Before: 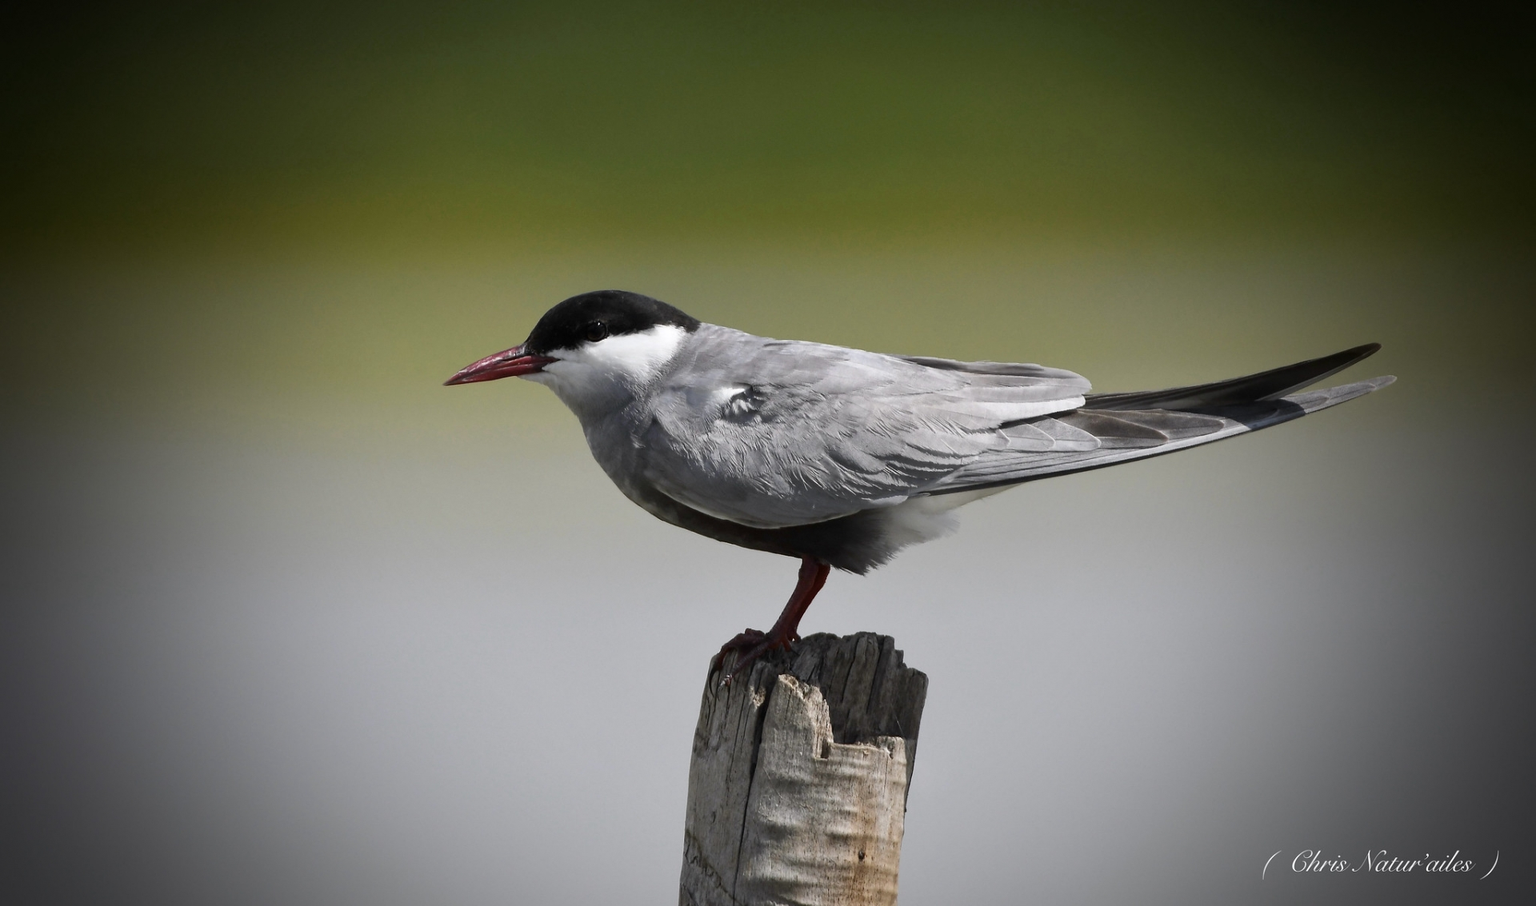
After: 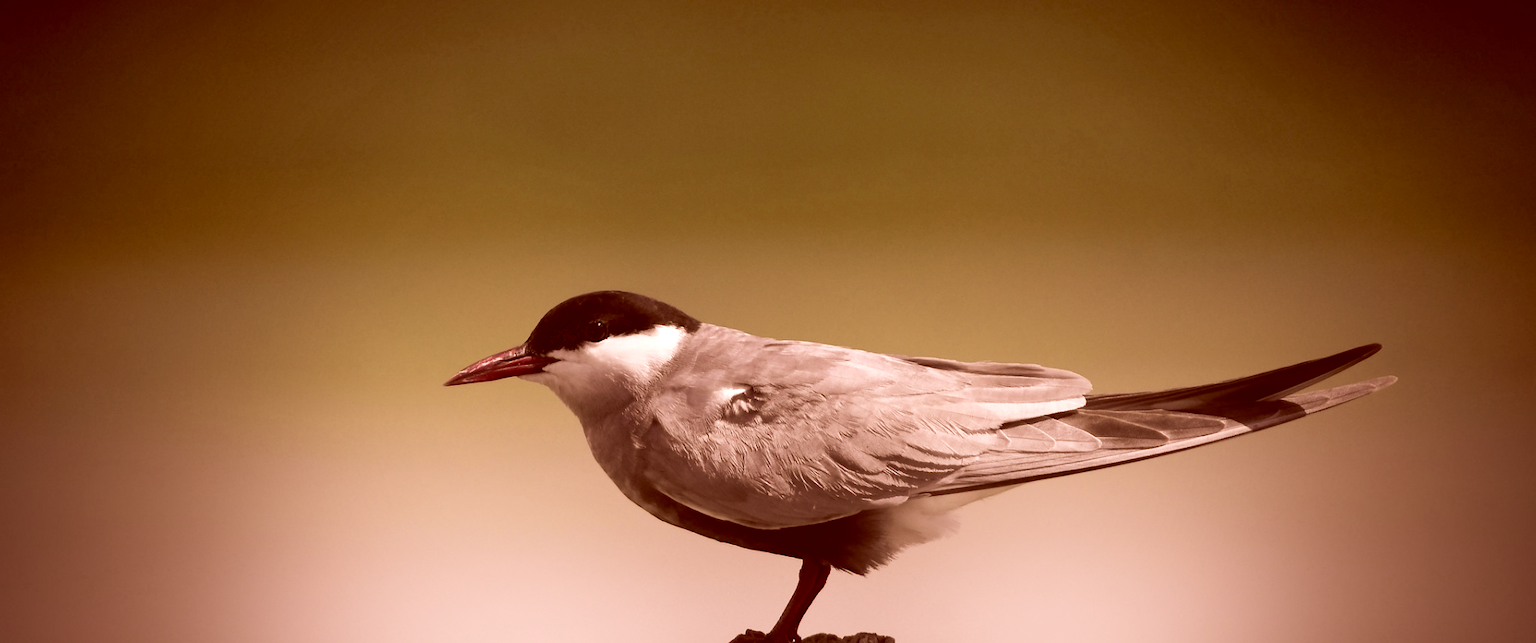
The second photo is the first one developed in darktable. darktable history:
exposure: exposure 0.212 EV, compensate highlight preservation false
crop: right 0.001%, bottom 29.024%
tone equalizer: -7 EV 0.116 EV, mask exposure compensation -0.489 EV
shadows and highlights: highlights 70.55, soften with gaussian
velvia: strength 44.41%
contrast brightness saturation: saturation -0.175
color correction: highlights a* 9.37, highlights b* 8.77, shadows a* 39.21, shadows b* 39.58, saturation 0.773
